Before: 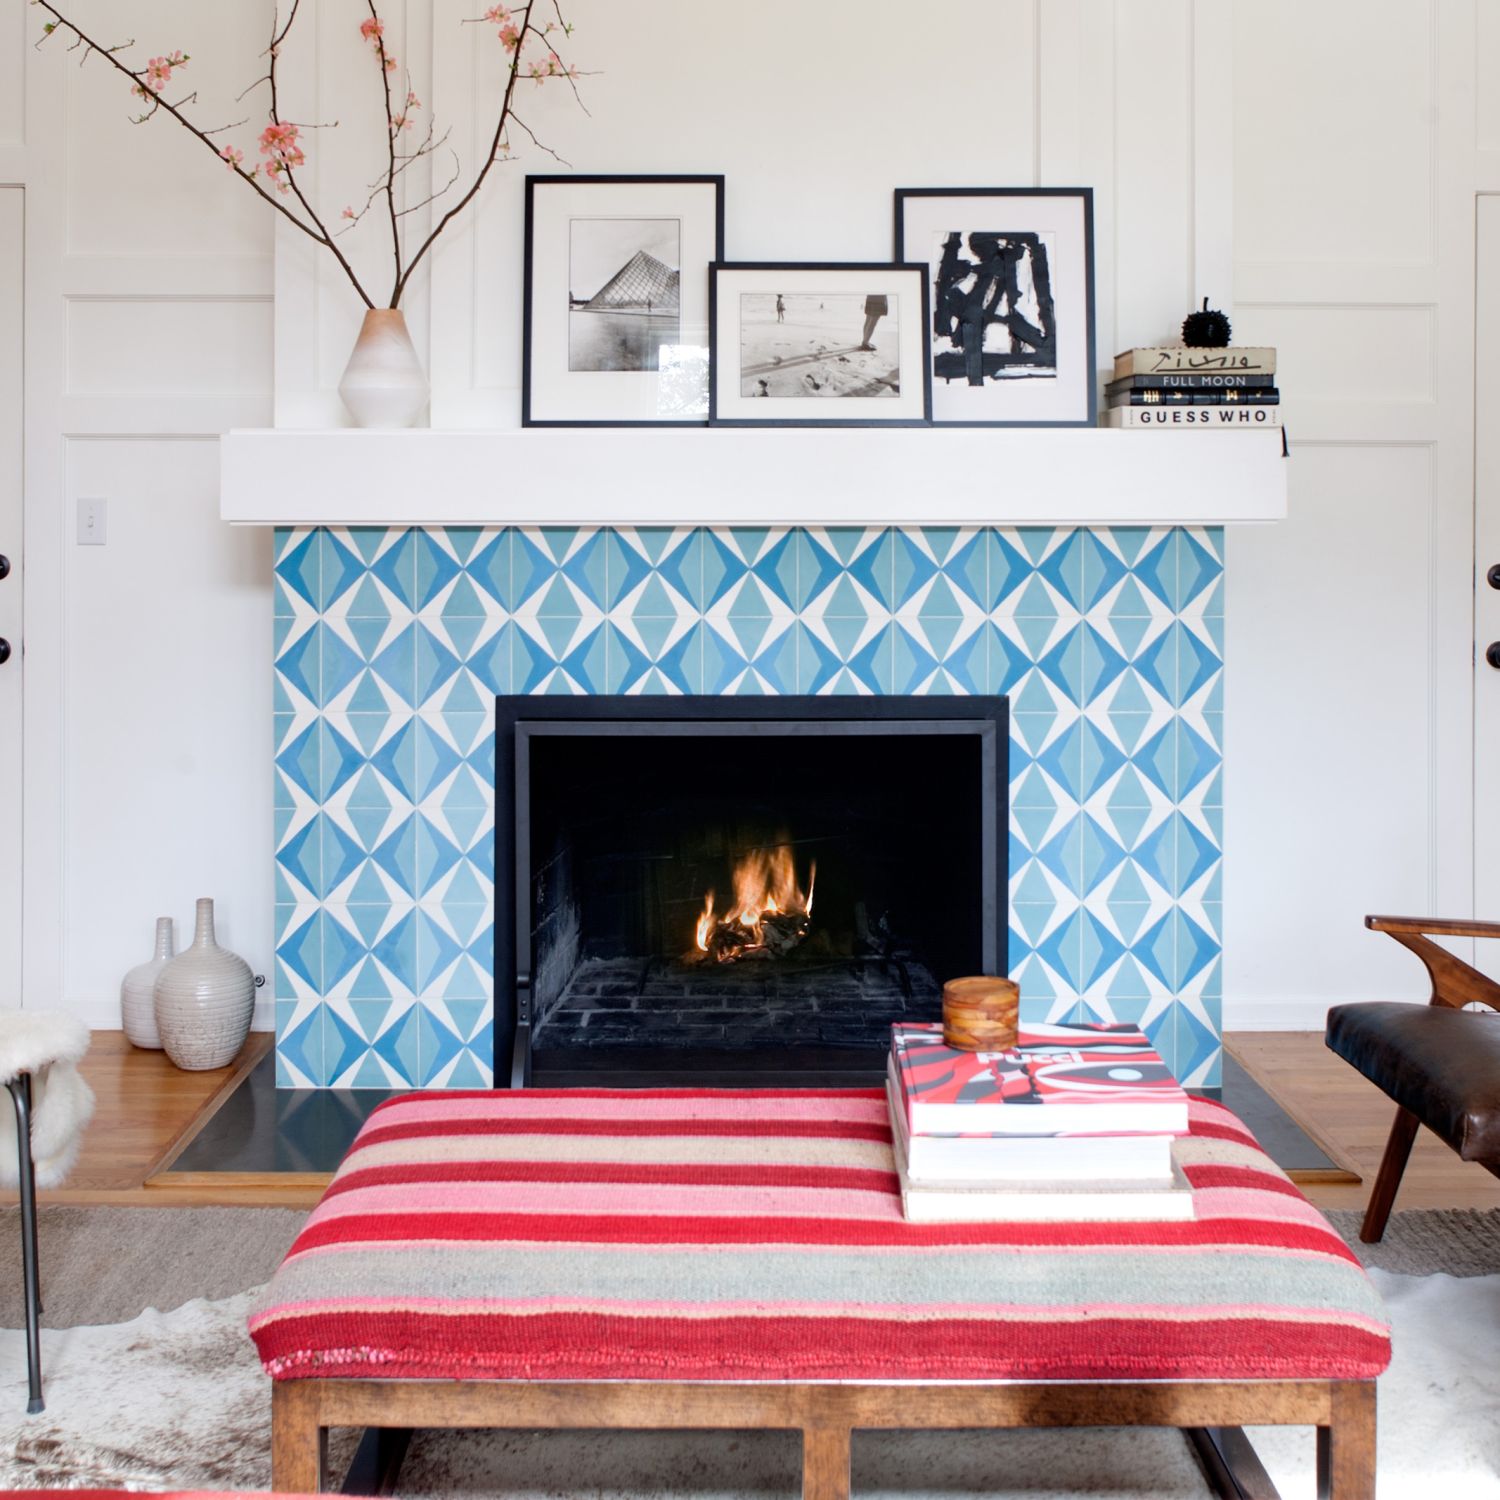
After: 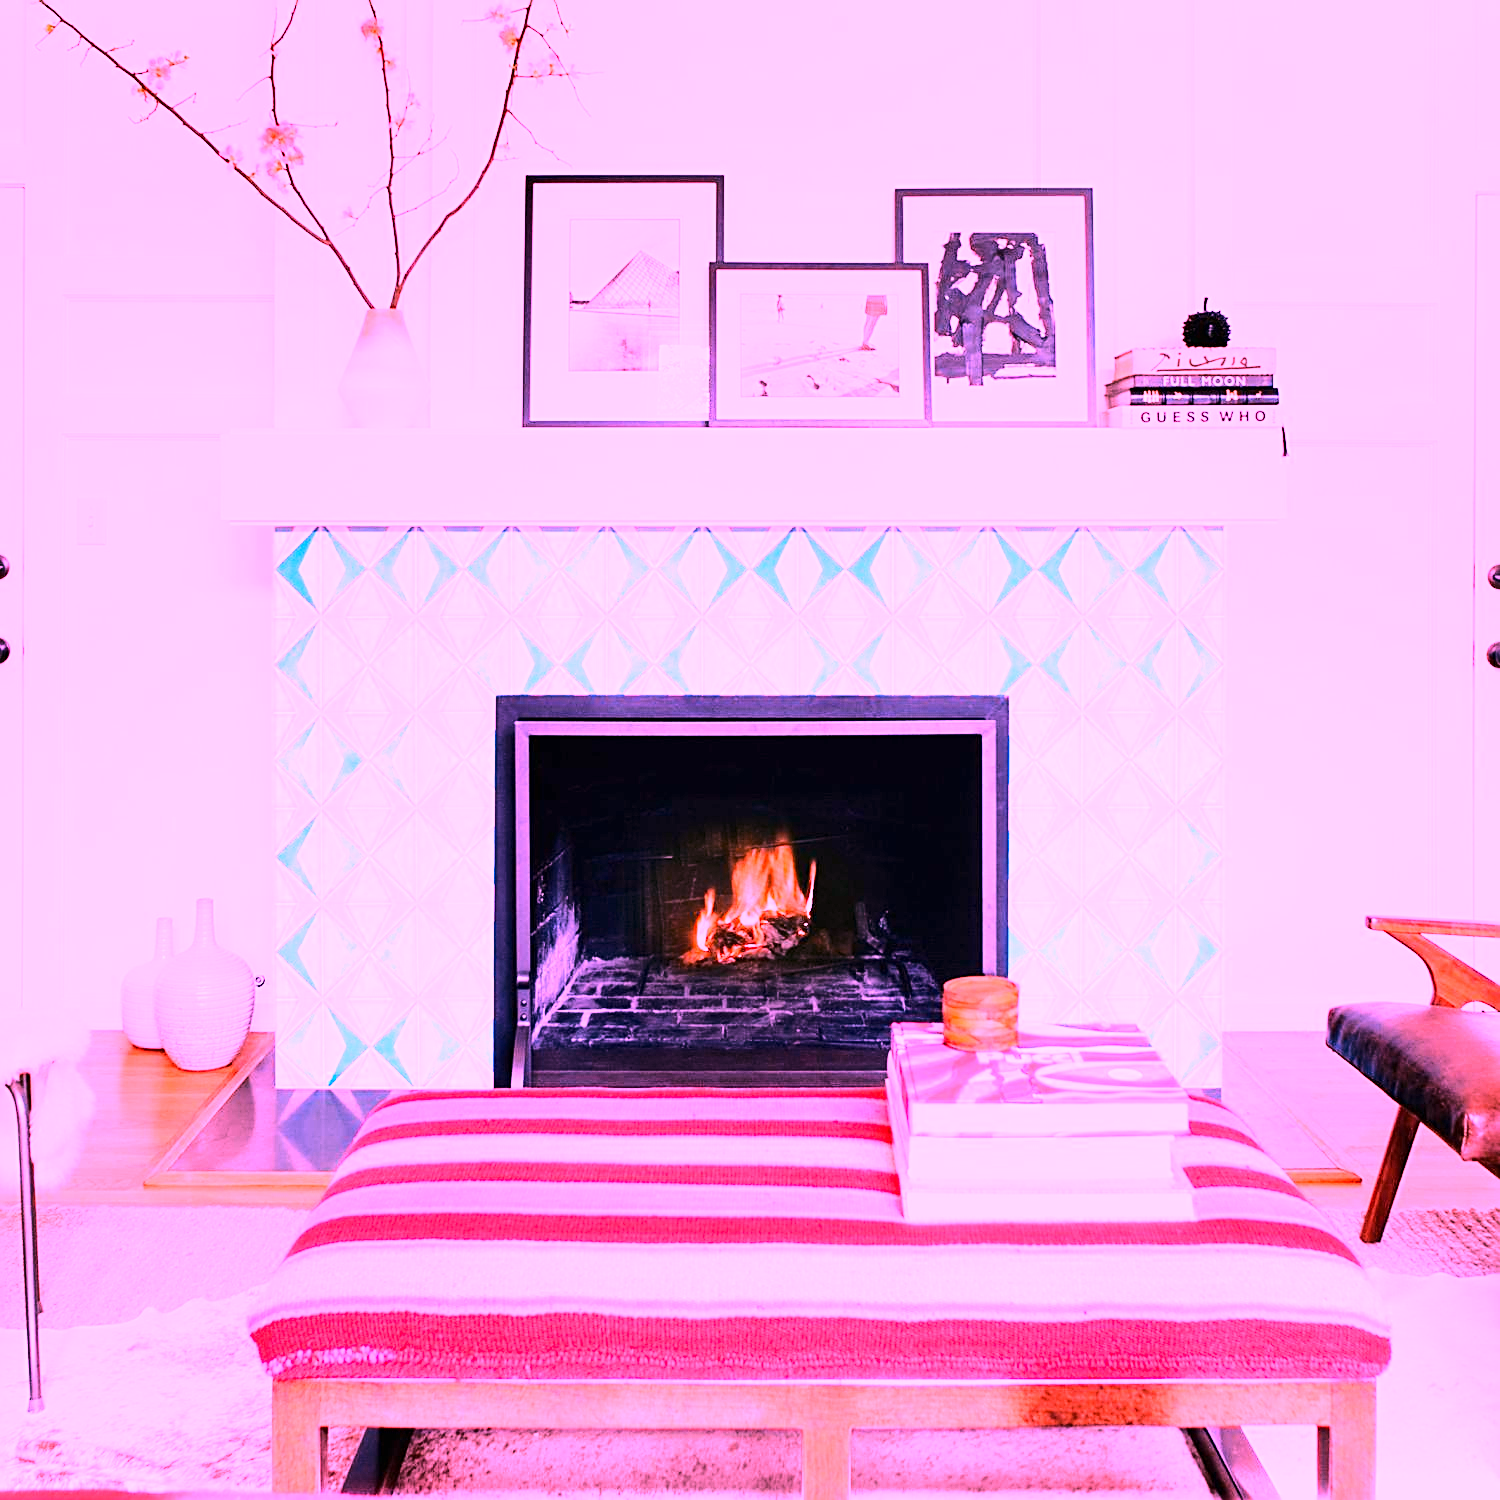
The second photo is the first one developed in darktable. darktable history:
white balance: red 2.012, blue 1.687
sharpen: on, module defaults
base curve: curves: ch0 [(0, 0) (0.028, 0.03) (0.121, 0.232) (0.46, 0.748) (0.859, 0.968) (1, 1)]
exposure: black level correction 0, exposure 0.877 EV, compensate exposure bias true, compensate highlight preservation false | blend: blend mode normal, opacity 100%; mask: uniform (no mask)
